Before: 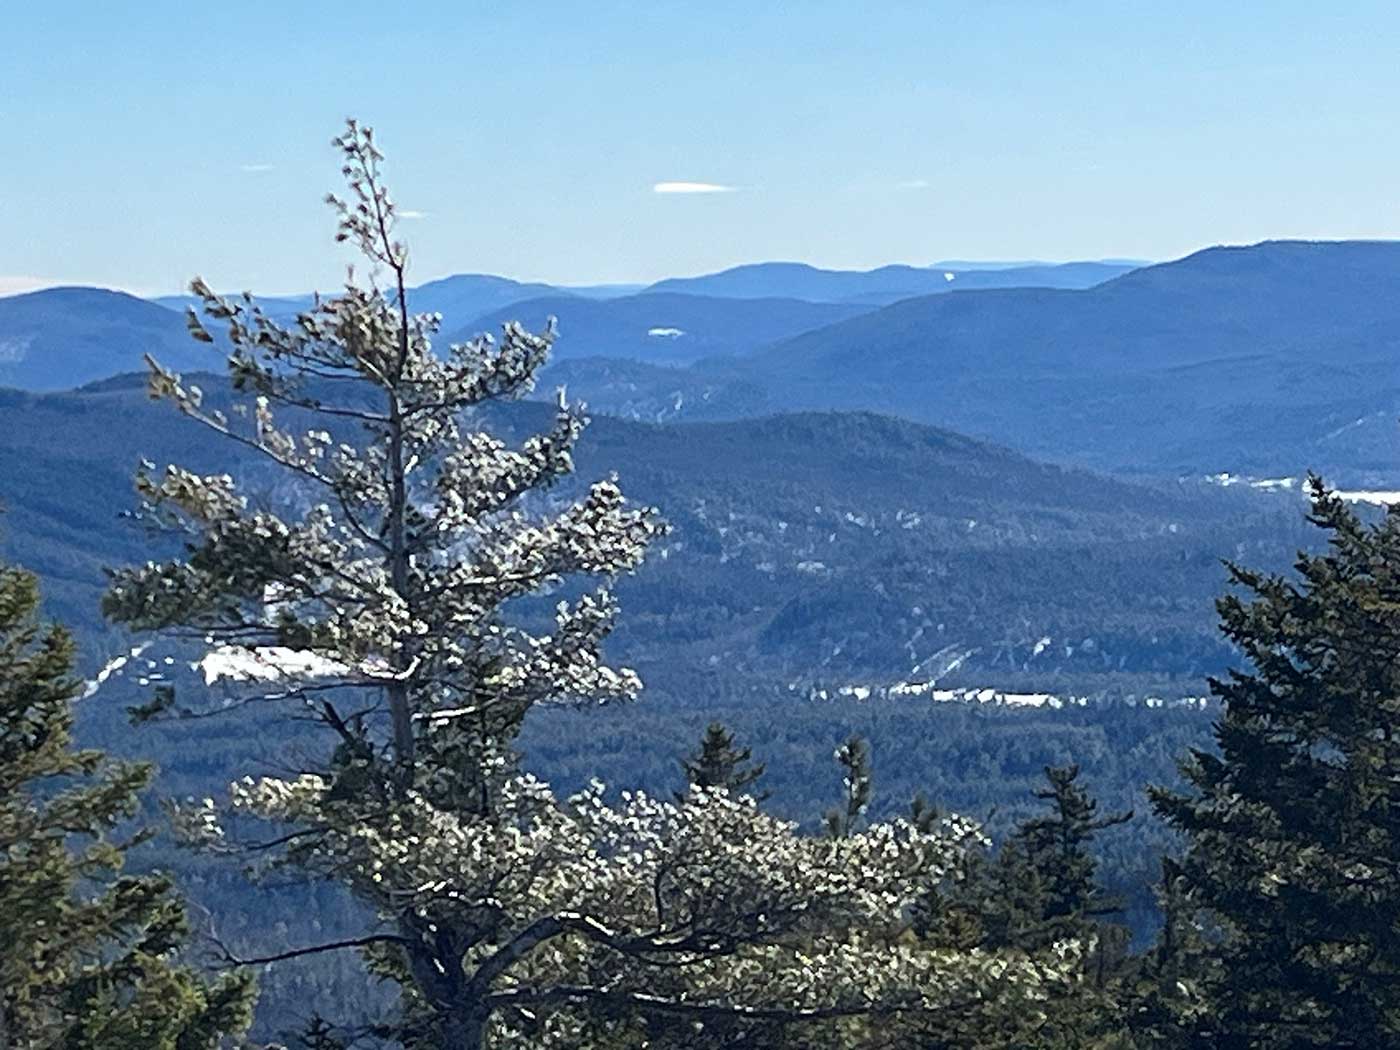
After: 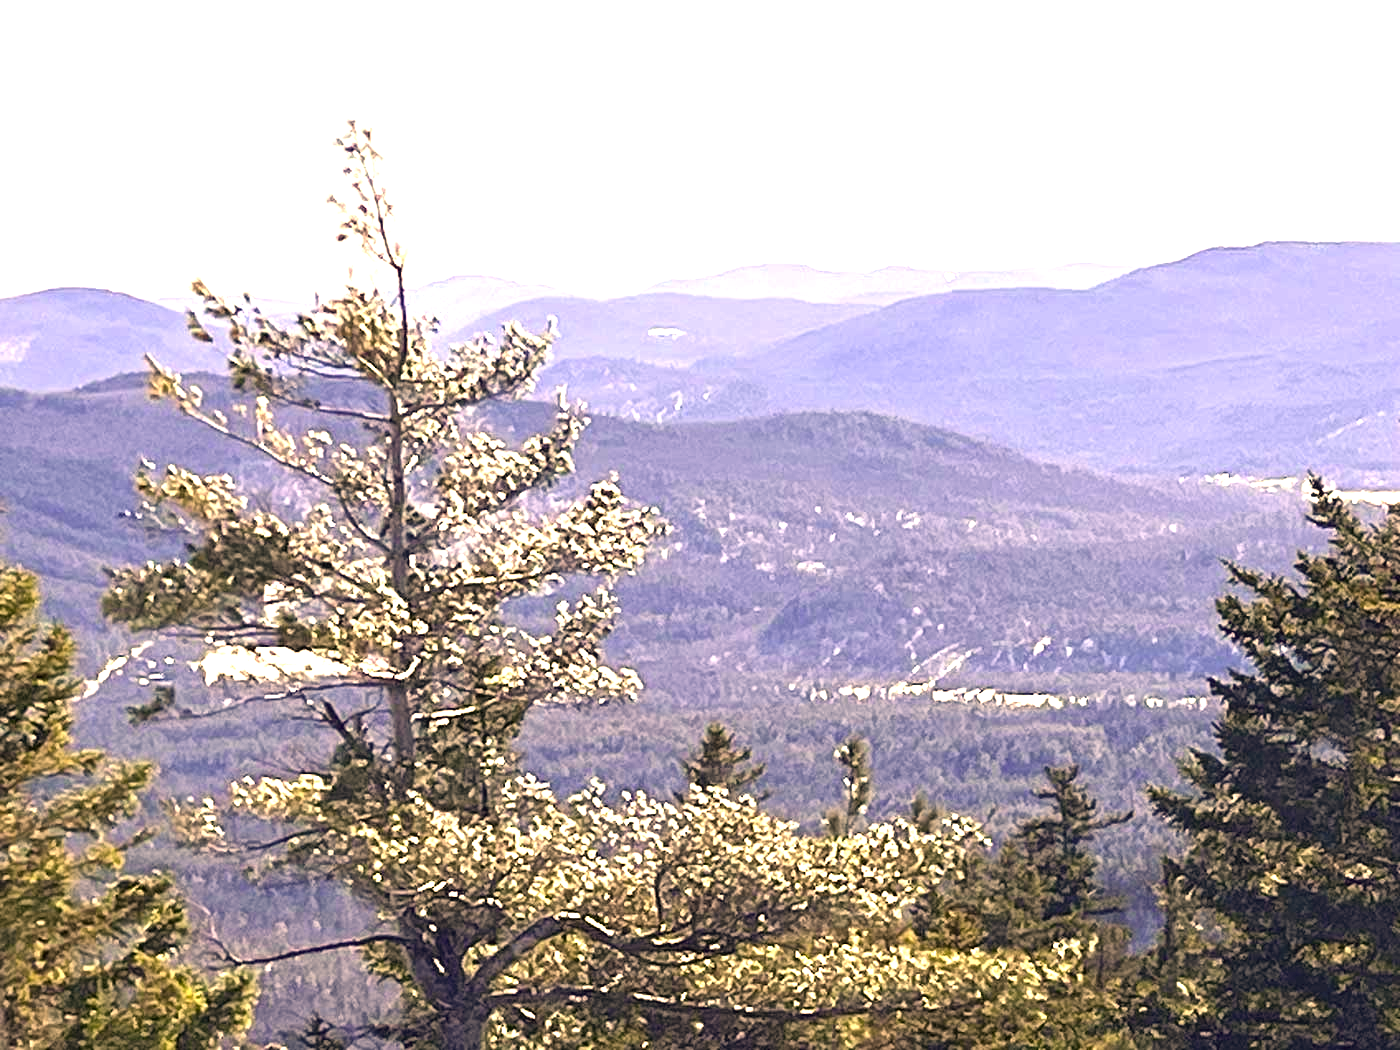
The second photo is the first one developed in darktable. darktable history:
color correction: highlights a* 18.19, highlights b* 35.63, shadows a* 1.34, shadows b* 5.85, saturation 1.02
exposure: black level correction 0, exposure 1.675 EV, compensate highlight preservation false
